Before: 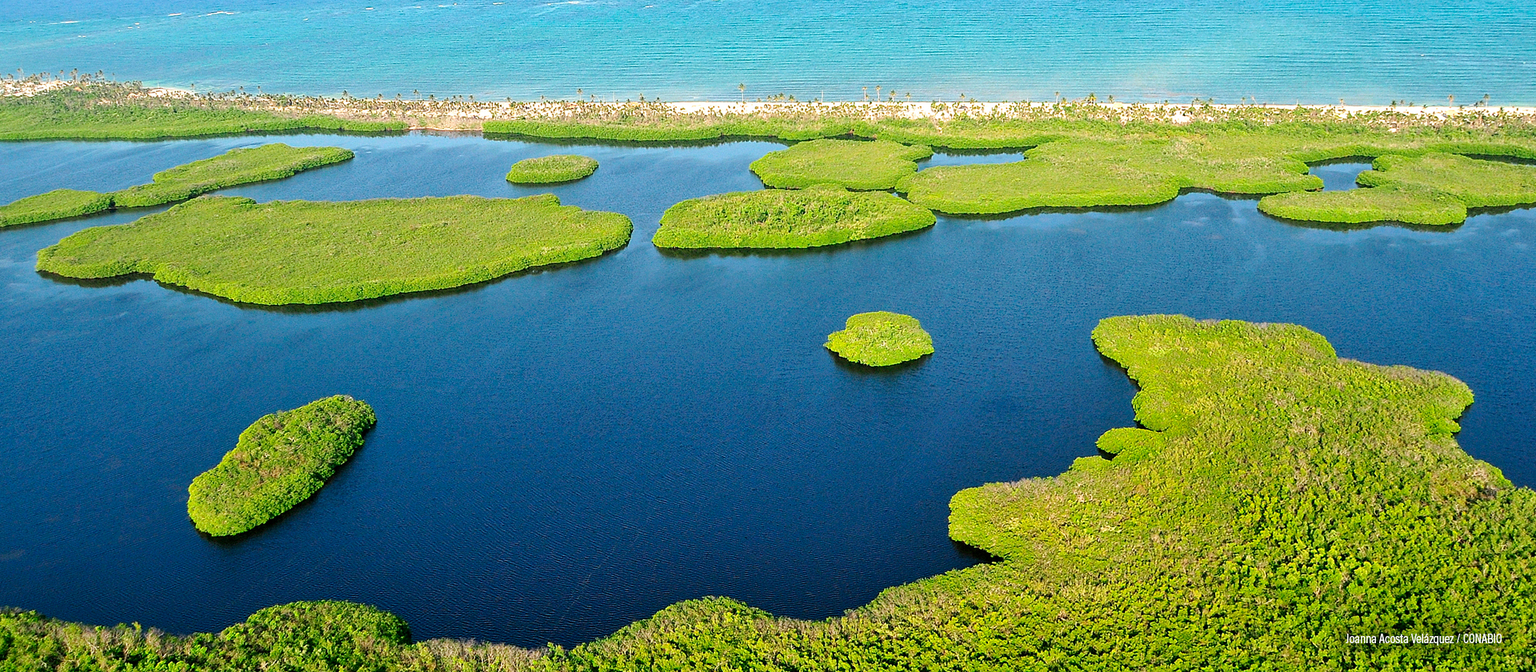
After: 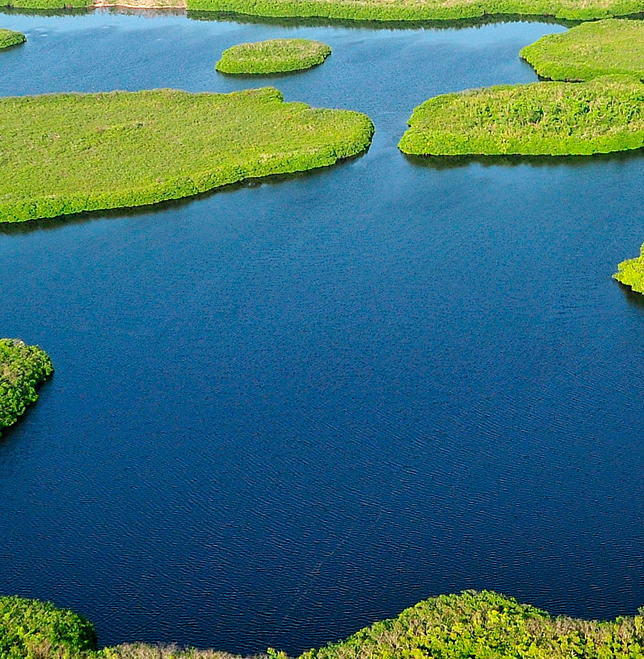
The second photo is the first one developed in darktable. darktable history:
shadows and highlights: radius 125.46, shadows 21.19, highlights -21.19, low approximation 0.01
exposure: compensate highlight preservation false
crop and rotate: left 21.77%, top 18.528%, right 44.676%, bottom 2.997%
